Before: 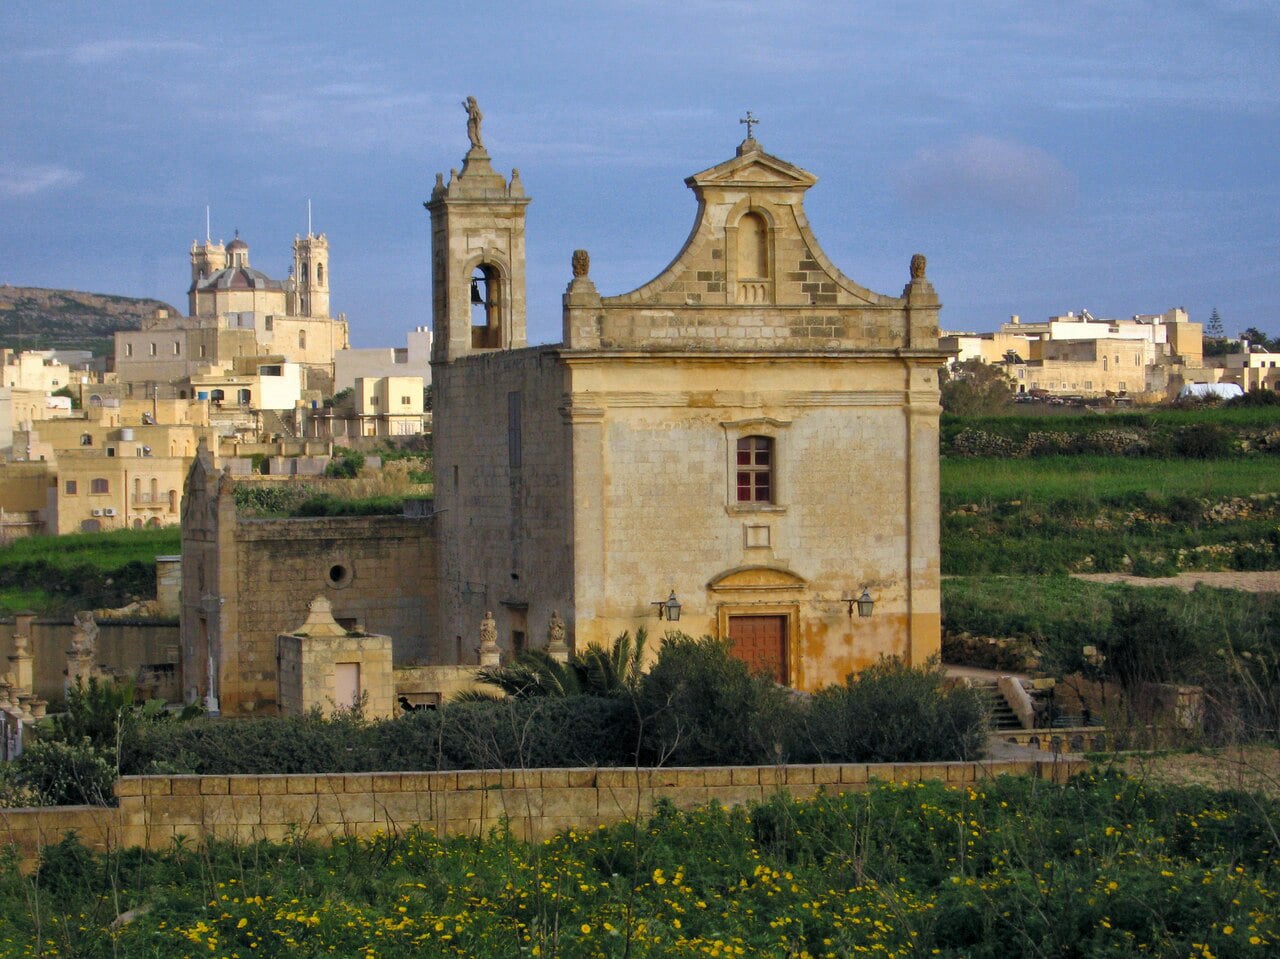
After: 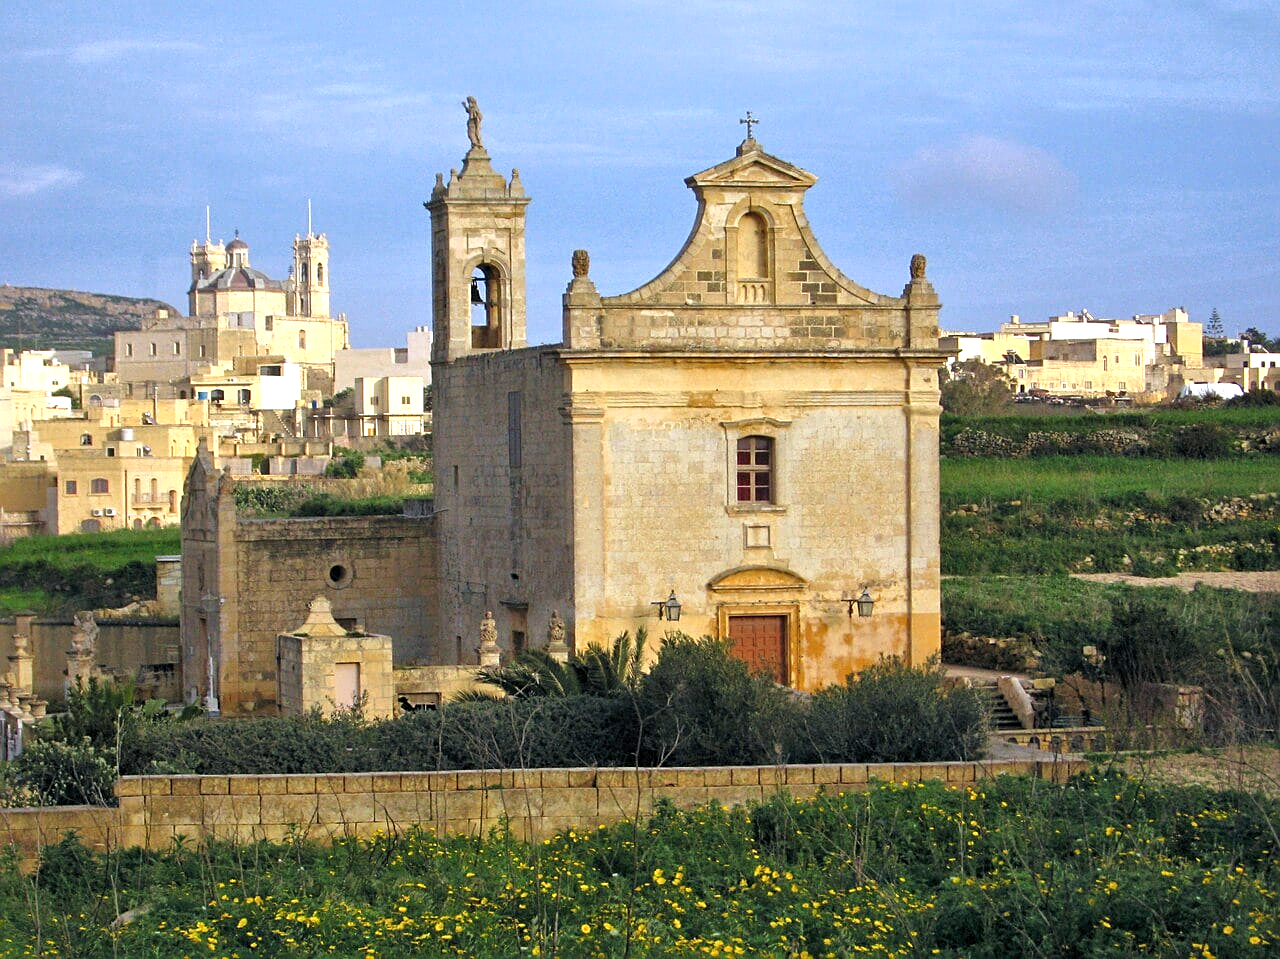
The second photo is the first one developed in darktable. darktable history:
exposure: exposure 0.704 EV, compensate highlight preservation false
sharpen: on, module defaults
